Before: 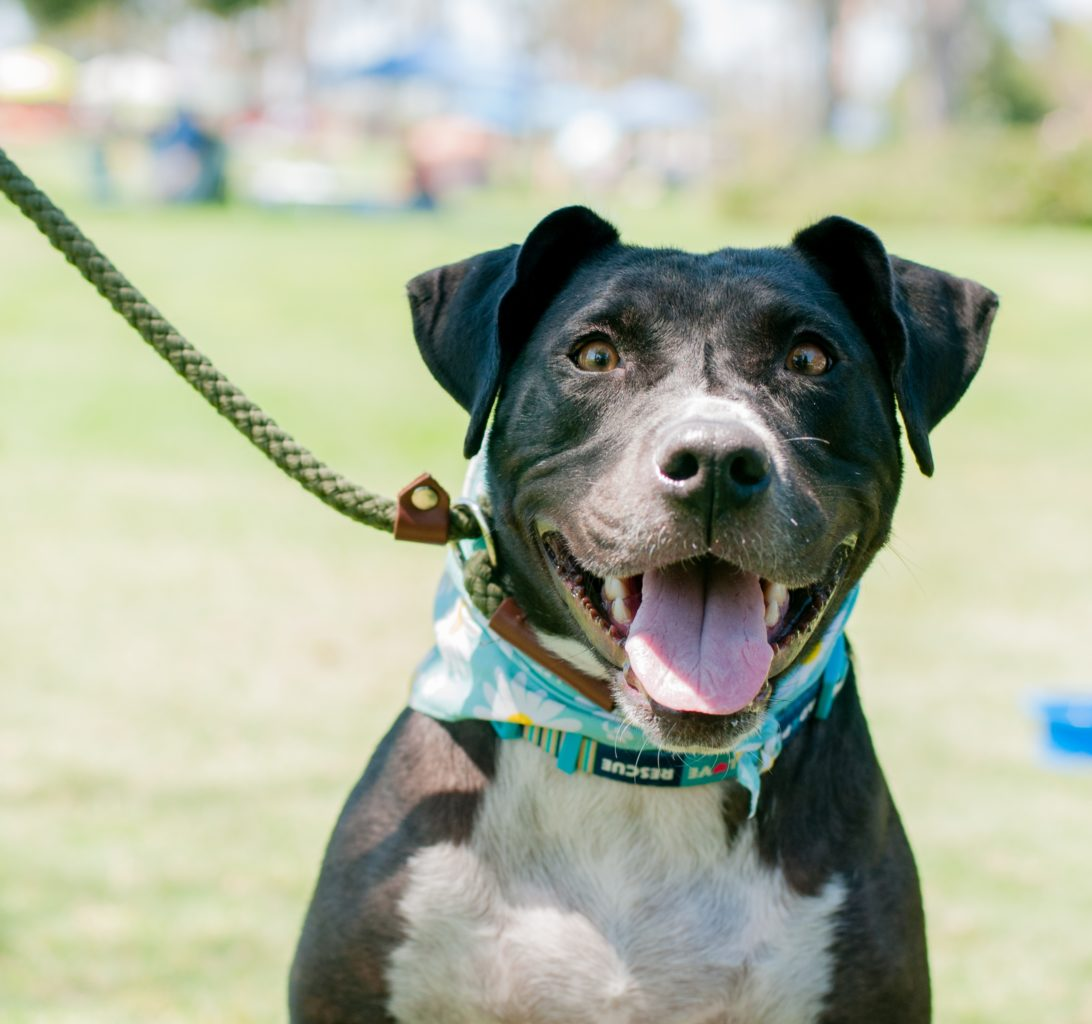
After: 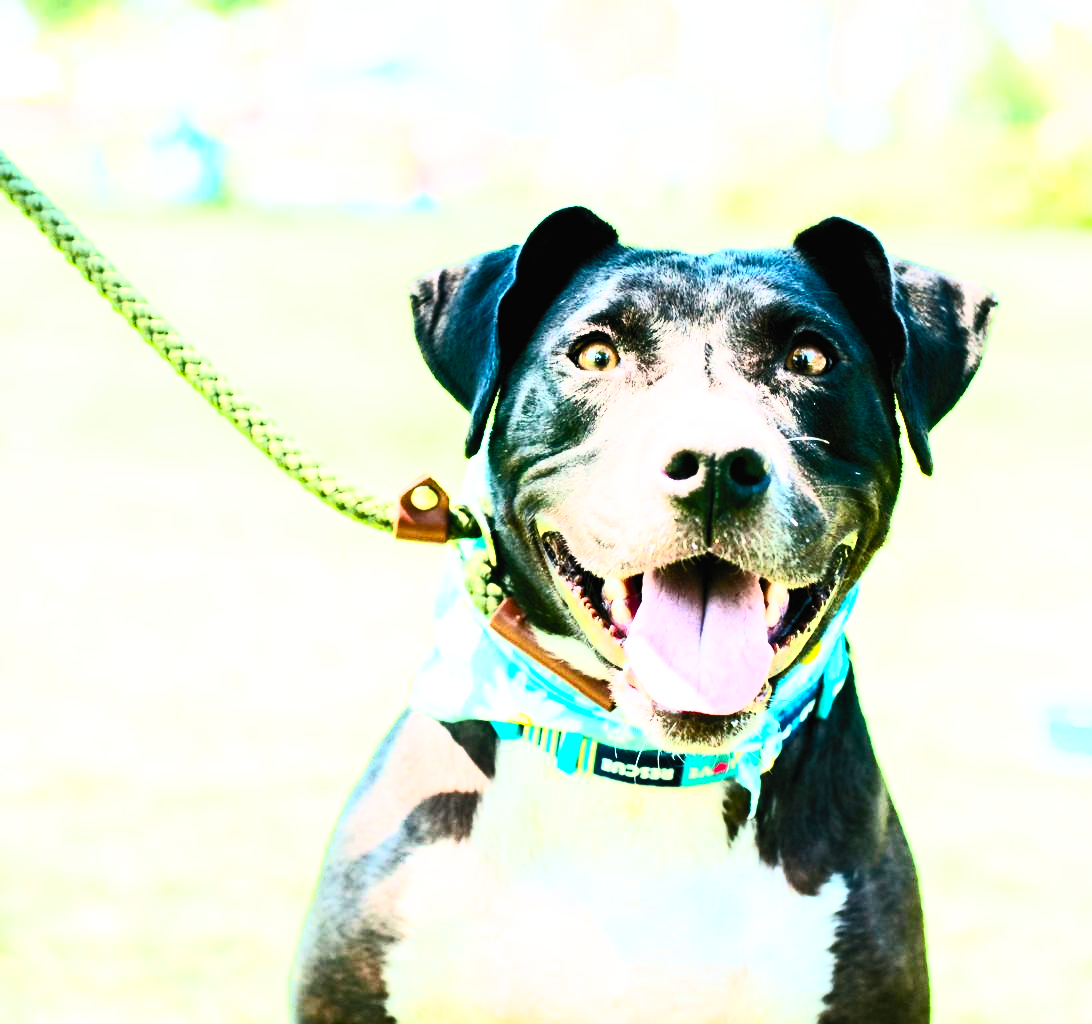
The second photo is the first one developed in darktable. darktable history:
filmic rgb: black relative exposure -5 EV, white relative exposure 3.5 EV, hardness 3.19, contrast 1.2, highlights saturation mix -50%
contrast brightness saturation: contrast 0.83, brightness 0.59, saturation 0.59
exposure: black level correction 0, exposure 1.3 EV, compensate highlight preservation false
